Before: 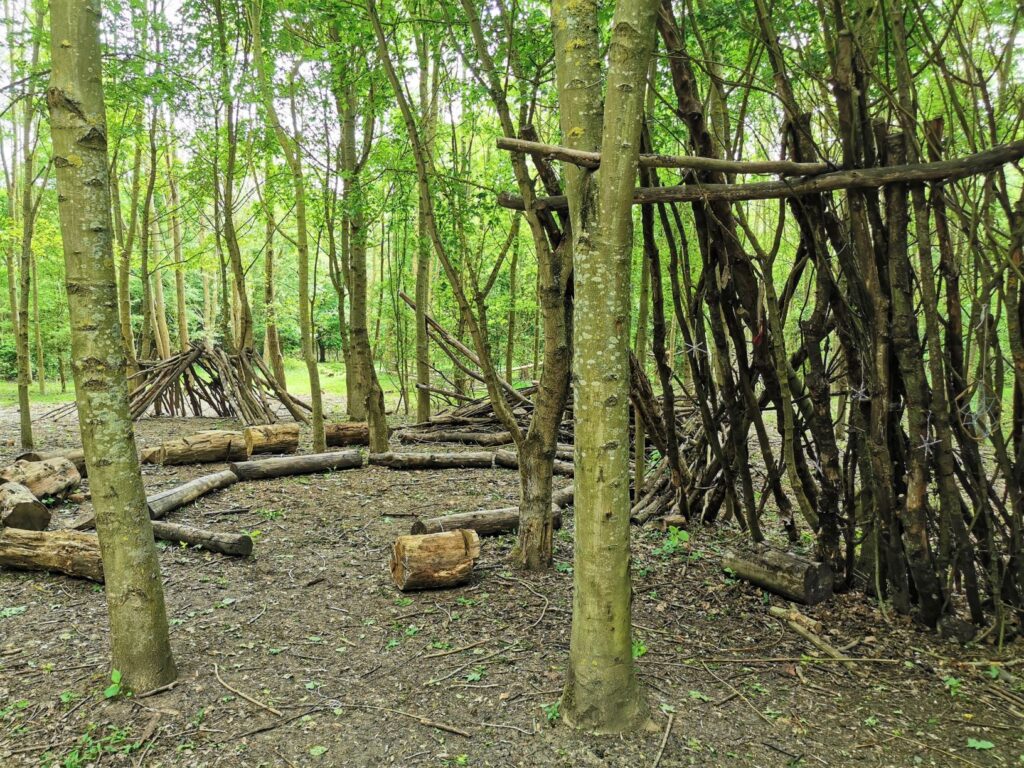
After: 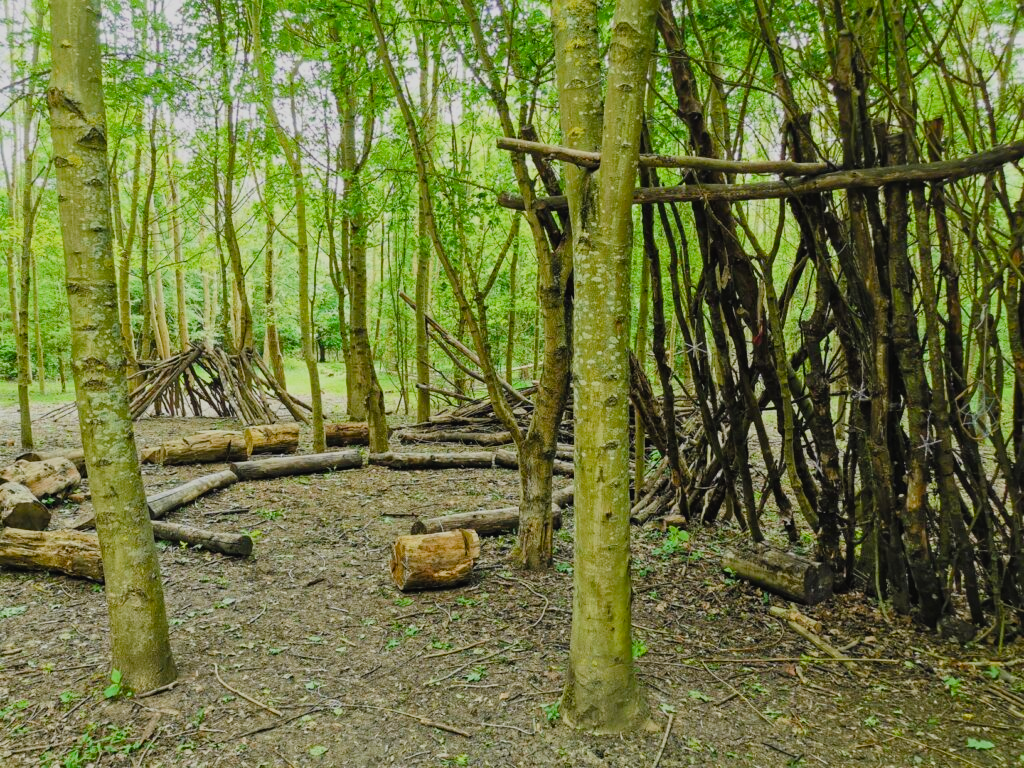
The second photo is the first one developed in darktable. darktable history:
filmic rgb: black relative exposure -7.83 EV, white relative exposure 4.3 EV, hardness 3.9
color balance rgb: global offset › luminance 0.761%, perceptual saturation grading › global saturation 20%, perceptual saturation grading › highlights -25.181%, perceptual saturation grading › shadows 50.212%, global vibrance 20%
